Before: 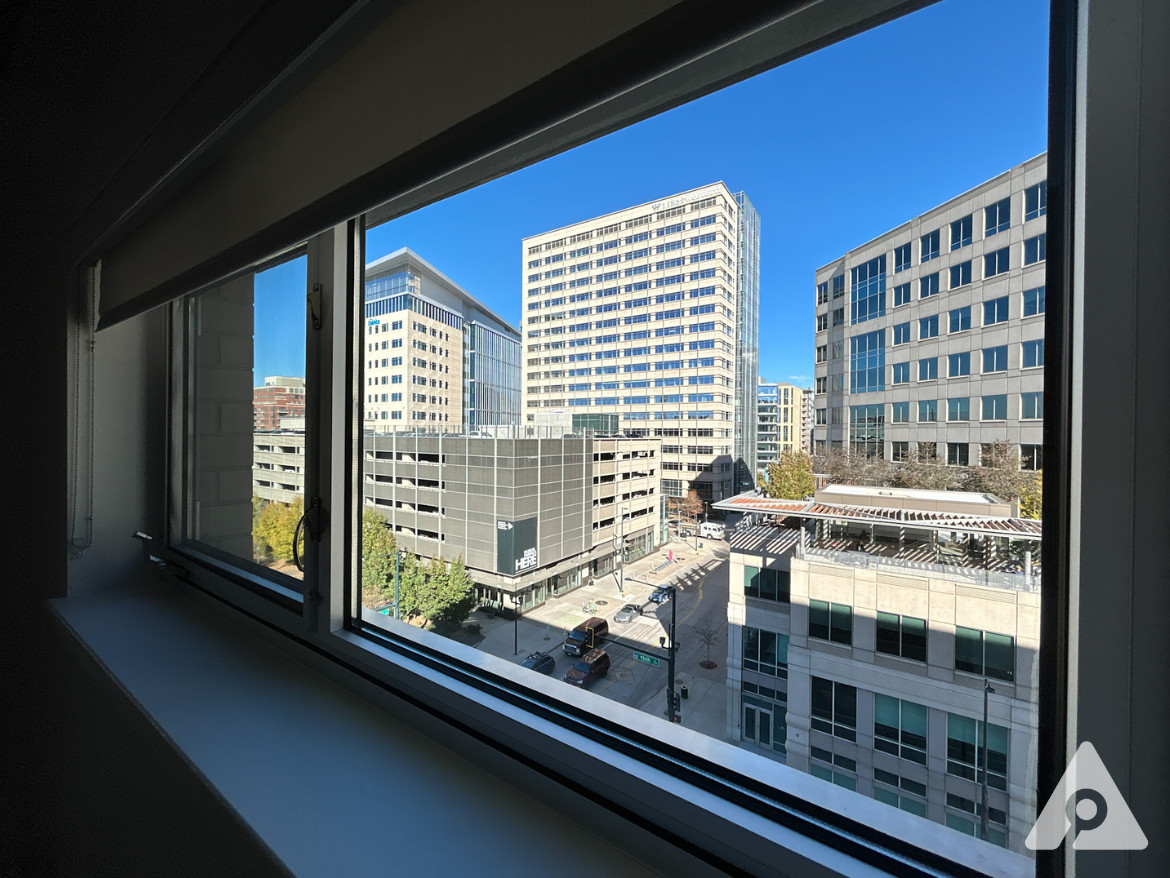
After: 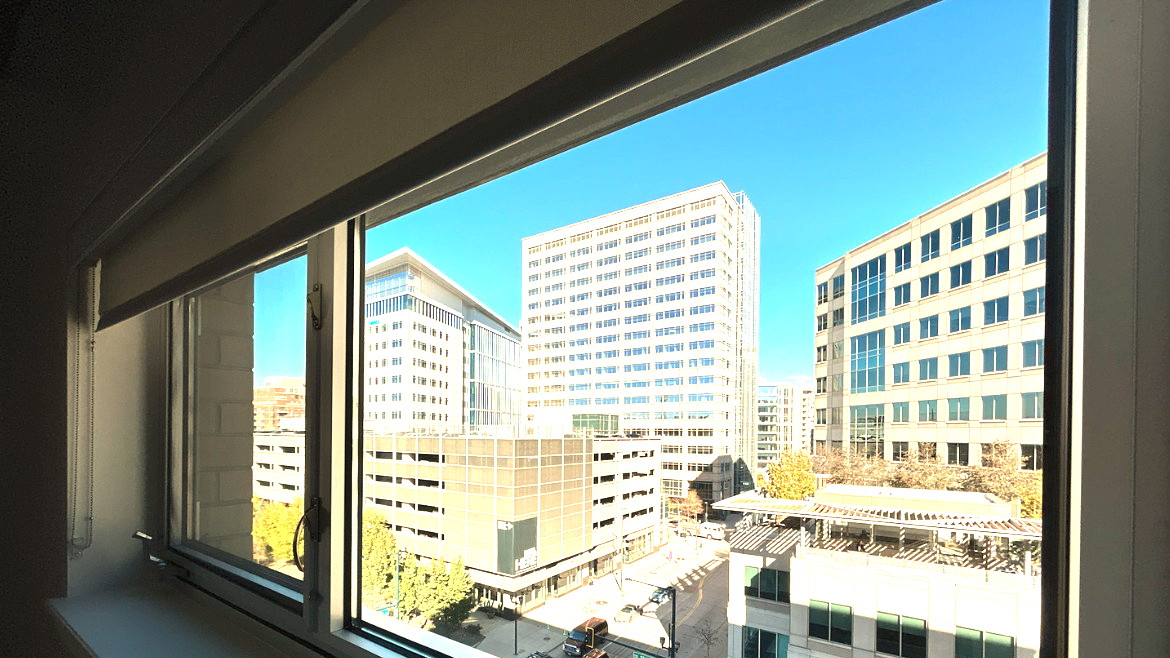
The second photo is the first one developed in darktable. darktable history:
crop: bottom 24.988%
white balance: red 1.123, blue 0.83
exposure: black level correction 0, exposure 1.45 EV, compensate exposure bias true, compensate highlight preservation false
